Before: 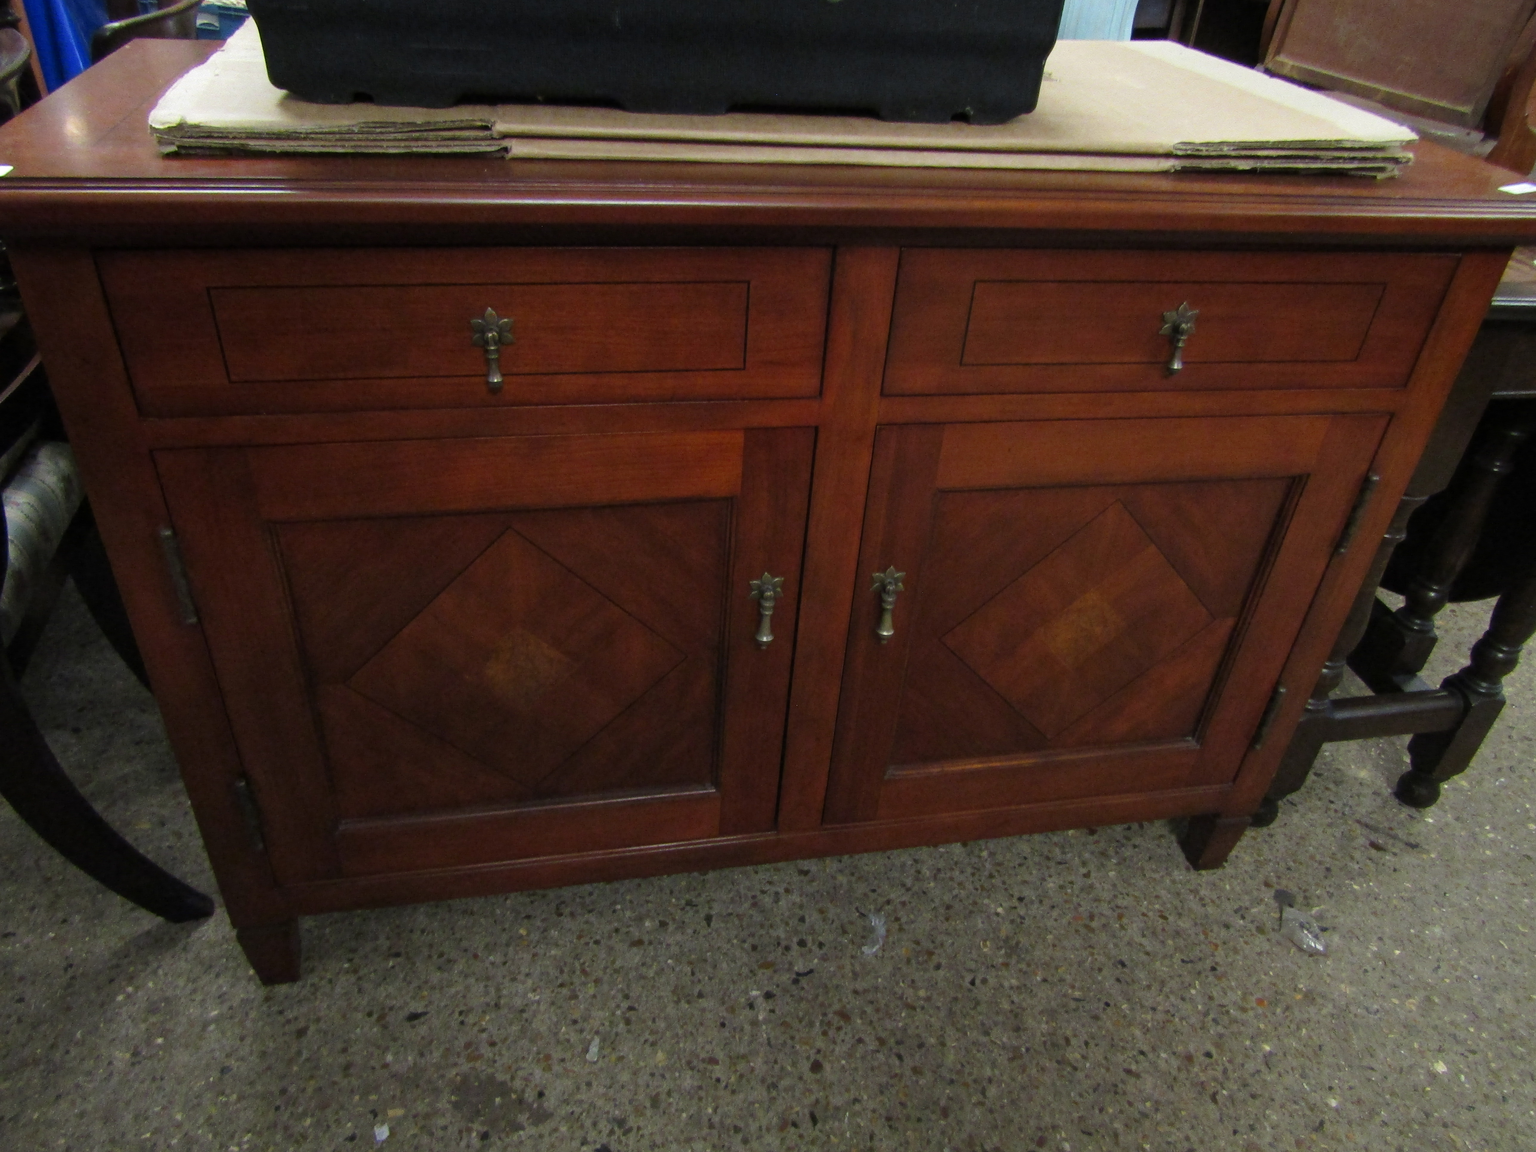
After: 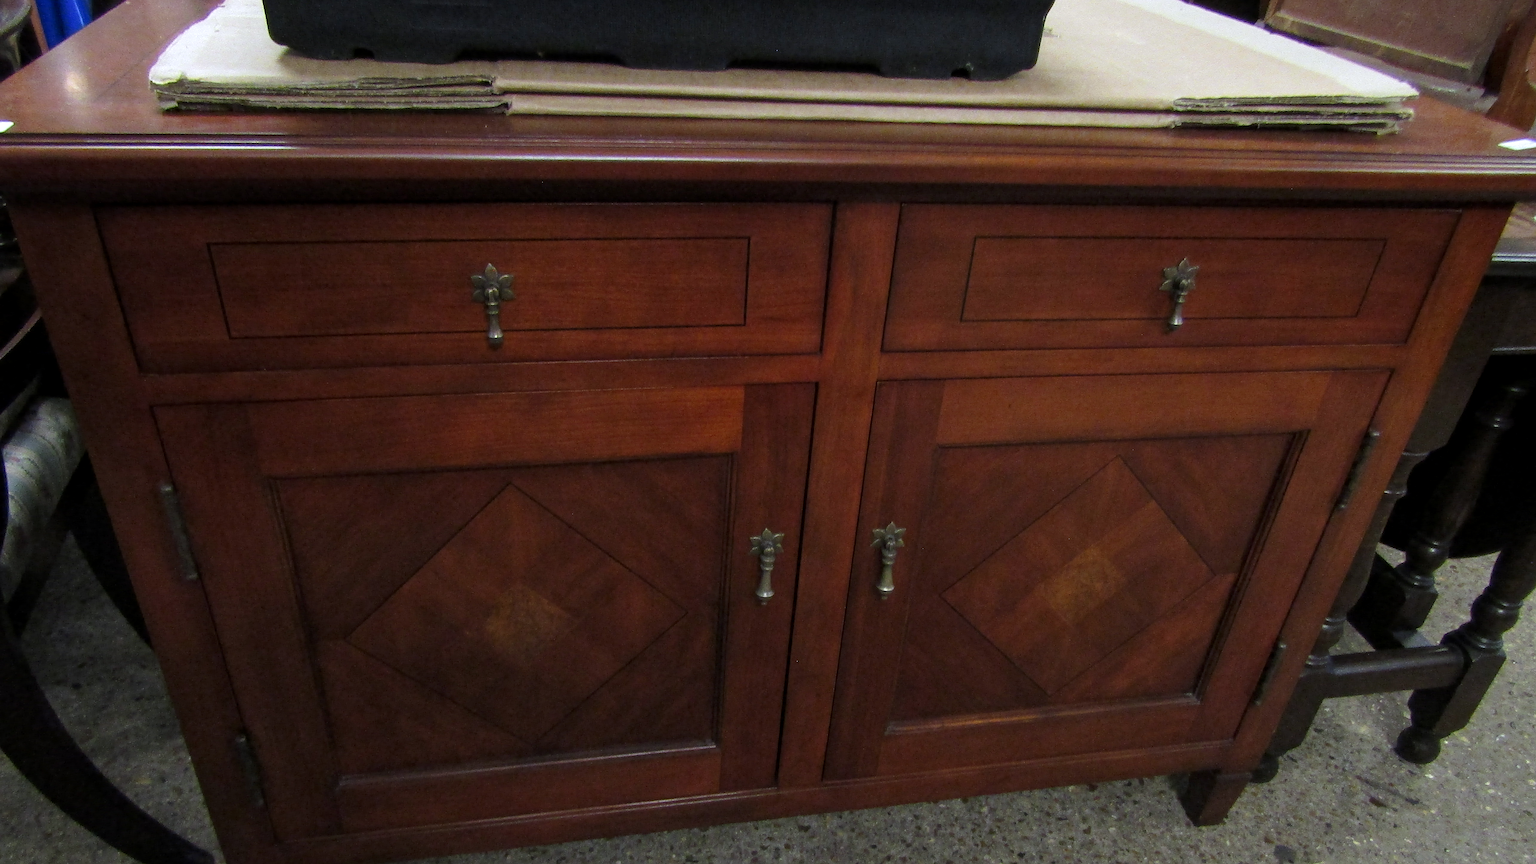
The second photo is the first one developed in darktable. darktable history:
crop: top 3.857%, bottom 21.132%
white balance: red 0.984, blue 1.059
sharpen: on, module defaults
local contrast: highlights 100%, shadows 100%, detail 120%, midtone range 0.2
